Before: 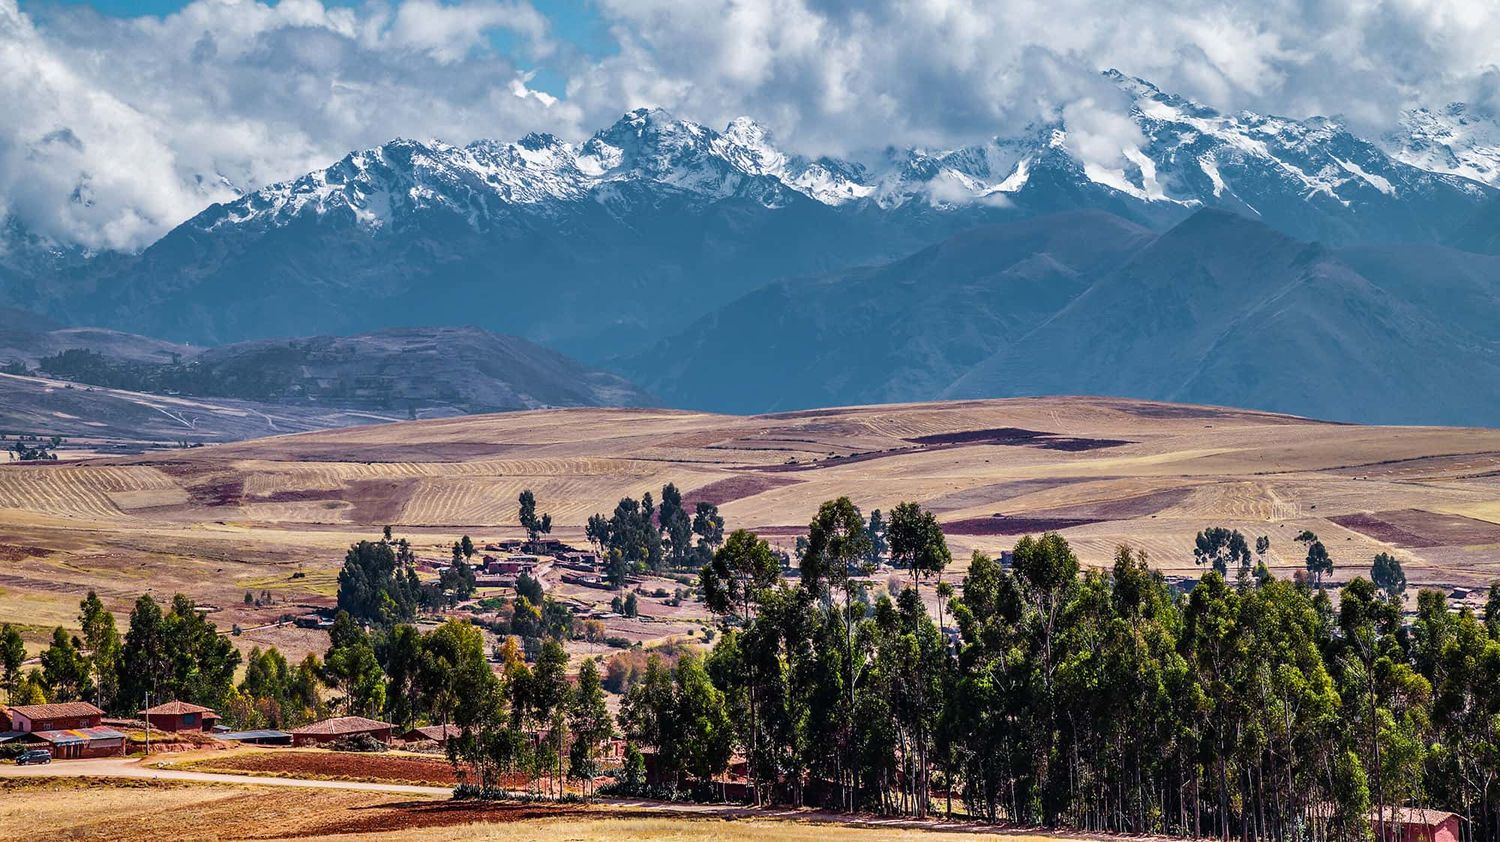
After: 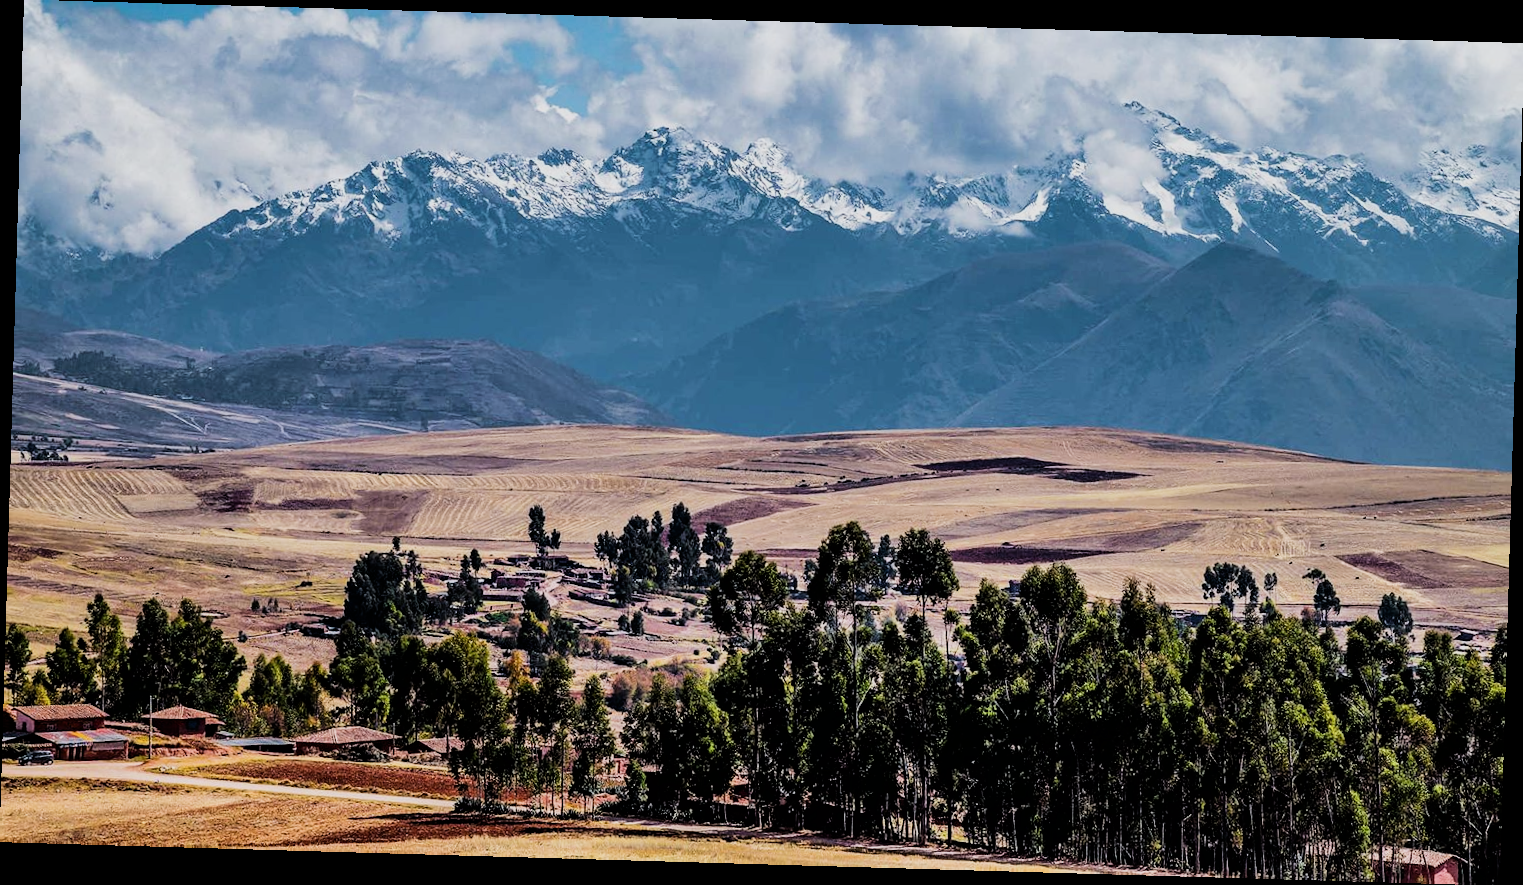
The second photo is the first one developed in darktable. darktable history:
crop and rotate: angle -1.67°
filmic rgb: black relative exposure -5.14 EV, white relative exposure 3.98 EV, hardness 2.9, contrast 1.296, highlights saturation mix -29.48%, iterations of high-quality reconstruction 0
